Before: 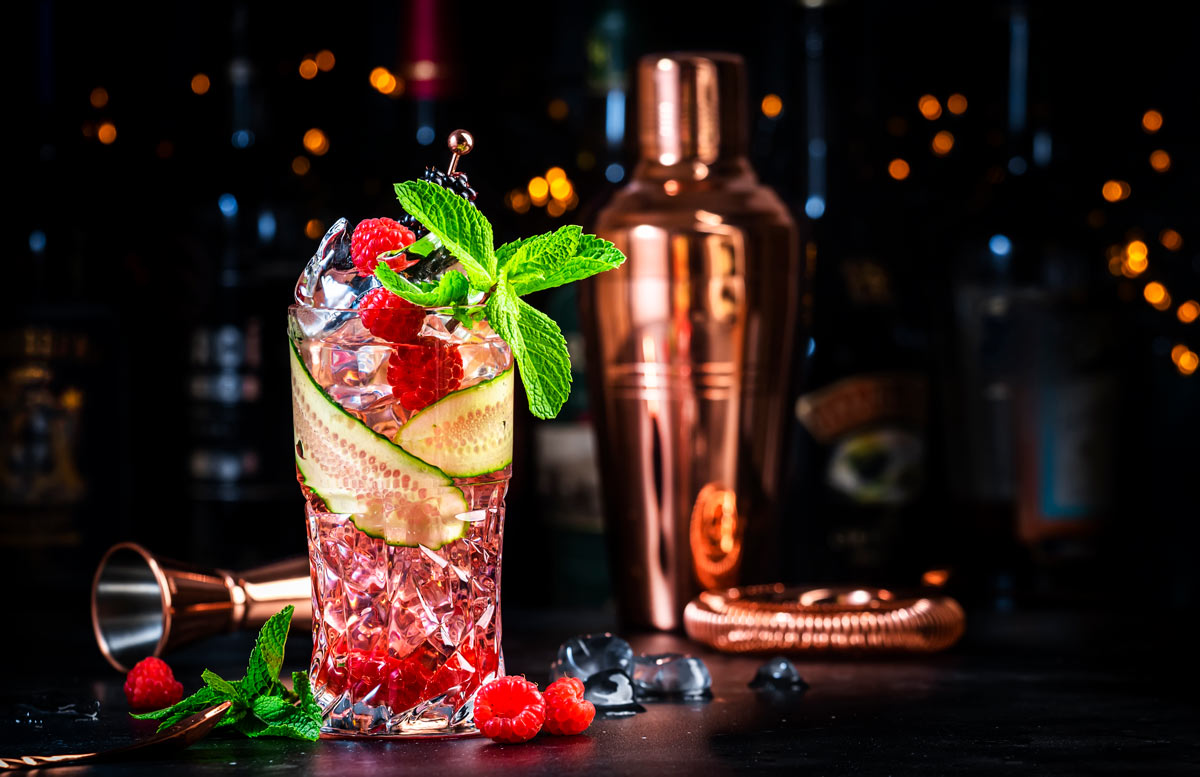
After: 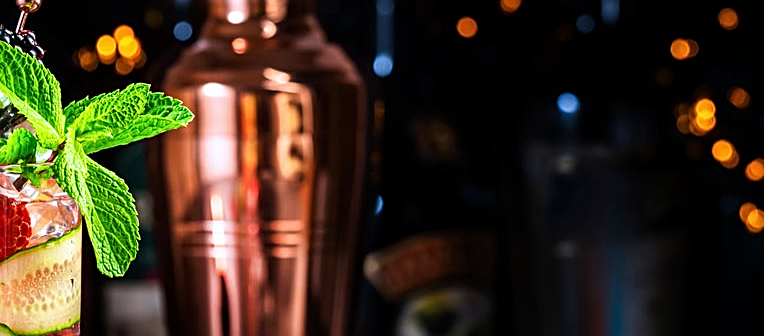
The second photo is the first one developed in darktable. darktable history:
contrast equalizer: octaves 7, y [[0.5, 0.502, 0.506, 0.511, 0.52, 0.537], [0.5 ×6], [0.505, 0.509, 0.518, 0.534, 0.553, 0.561], [0 ×6], [0 ×6]]
sharpen: on, module defaults
white balance: red 0.984, blue 1.059
crop: left 36.005%, top 18.293%, right 0.31%, bottom 38.444%
